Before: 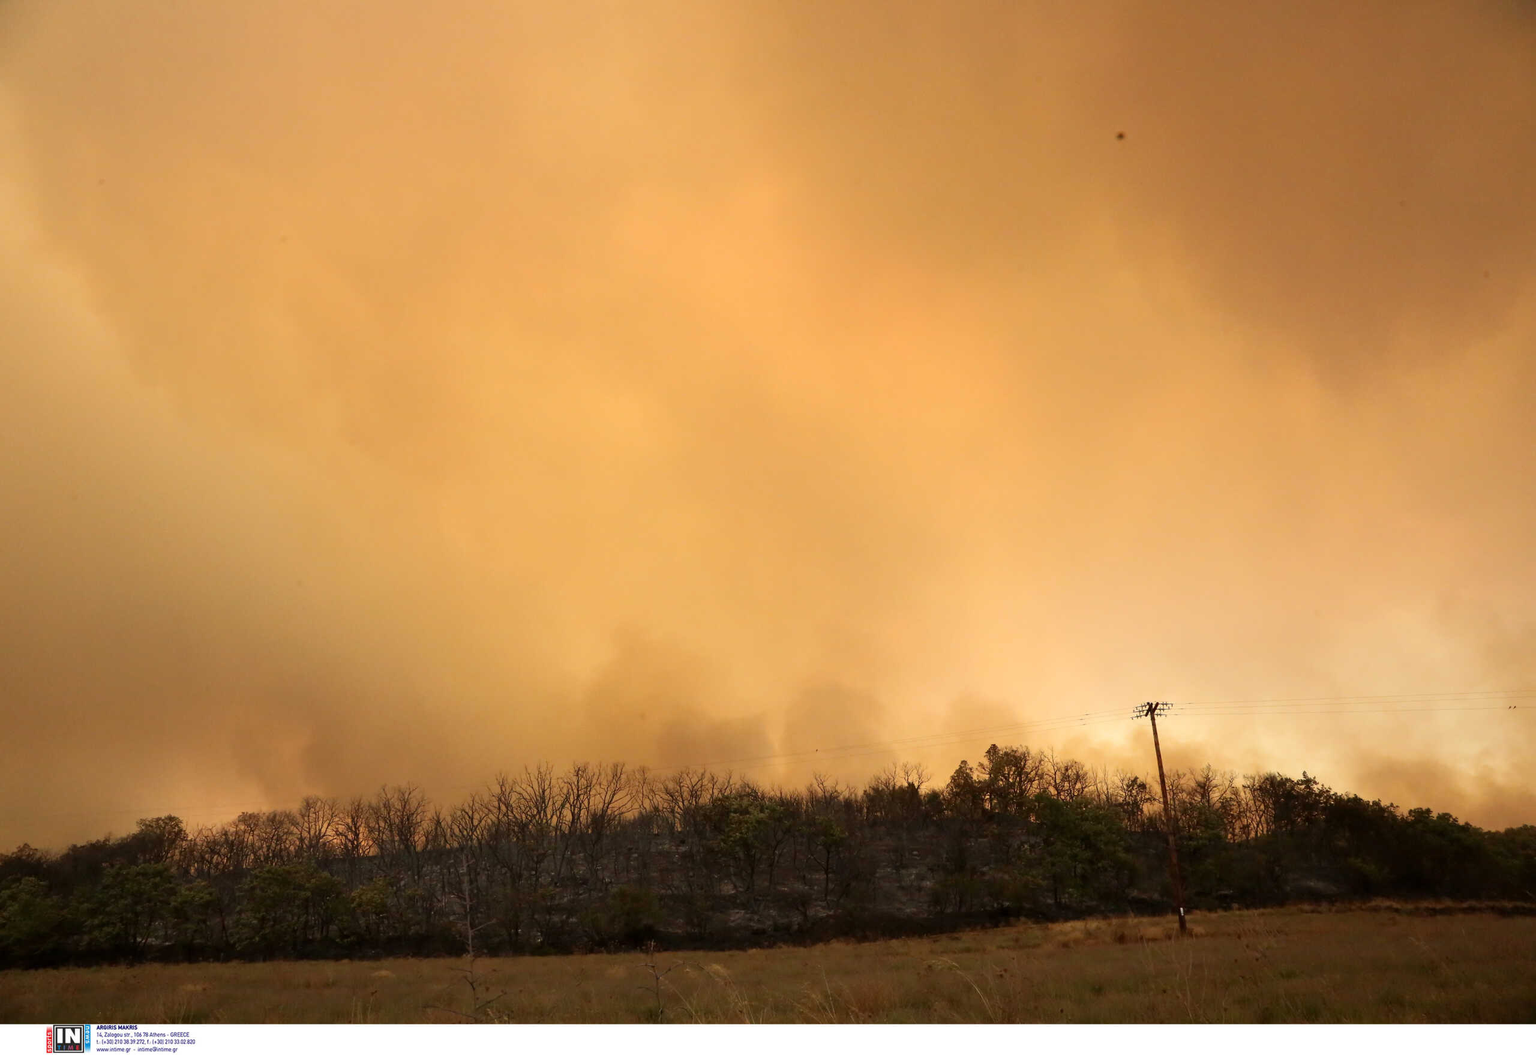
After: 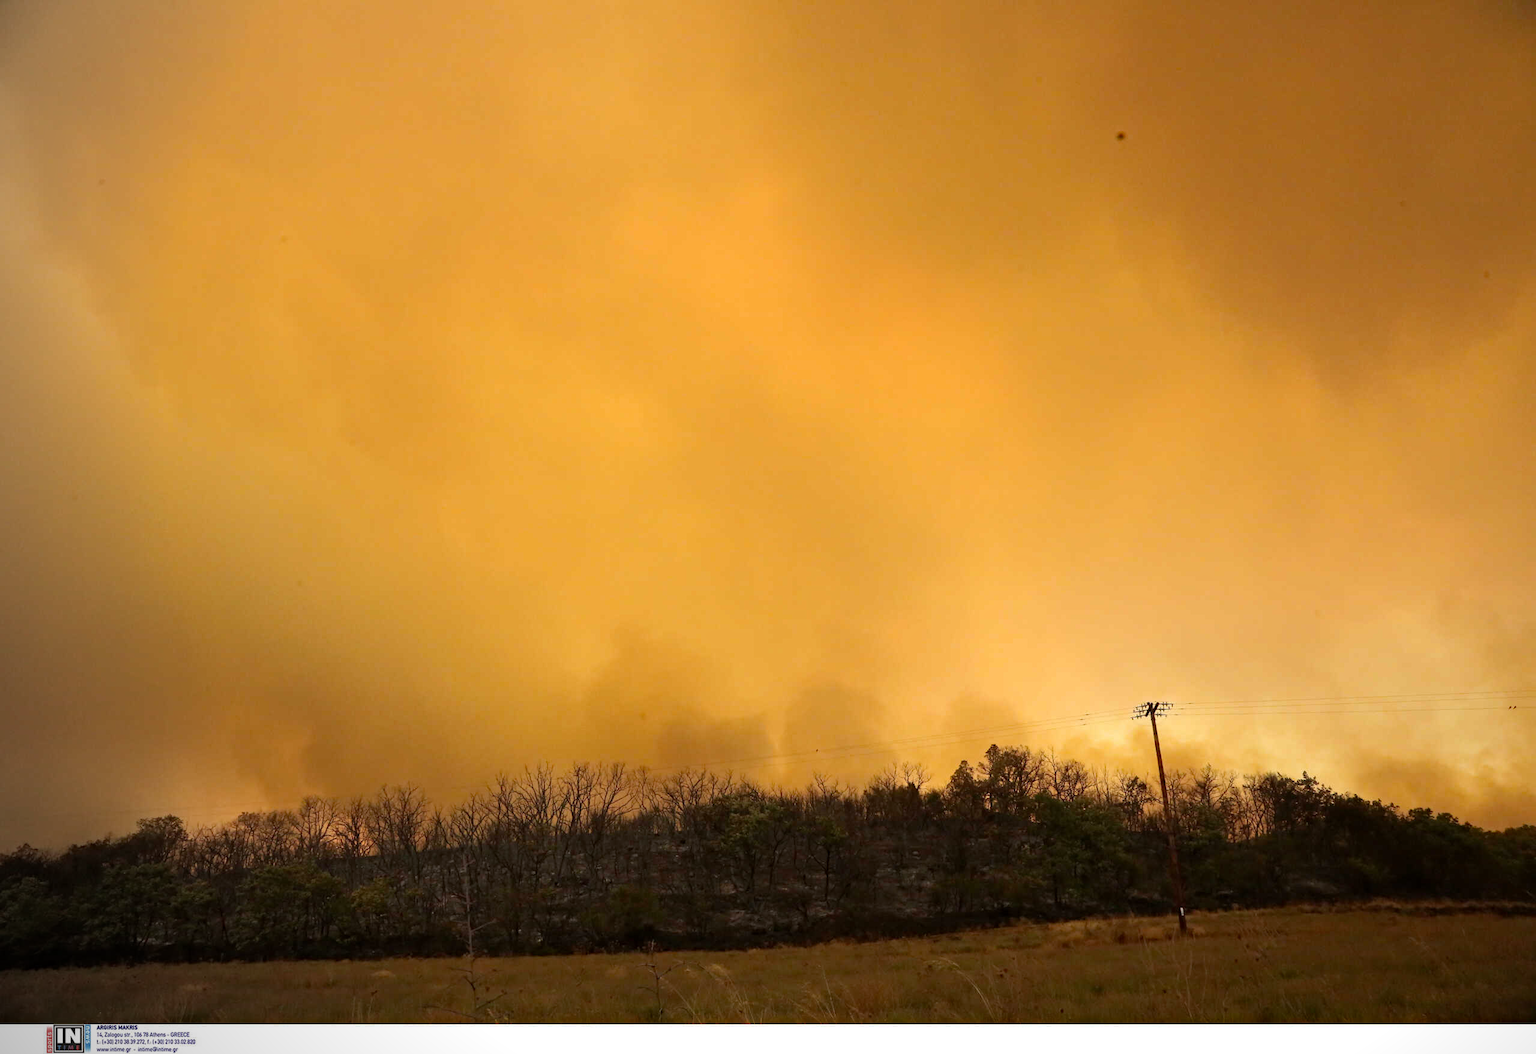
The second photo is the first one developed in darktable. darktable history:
vignetting: fall-off start 100.58%, center (0.218, -0.241)
haze removal: strength 0.51, distance 0.425, adaptive false
